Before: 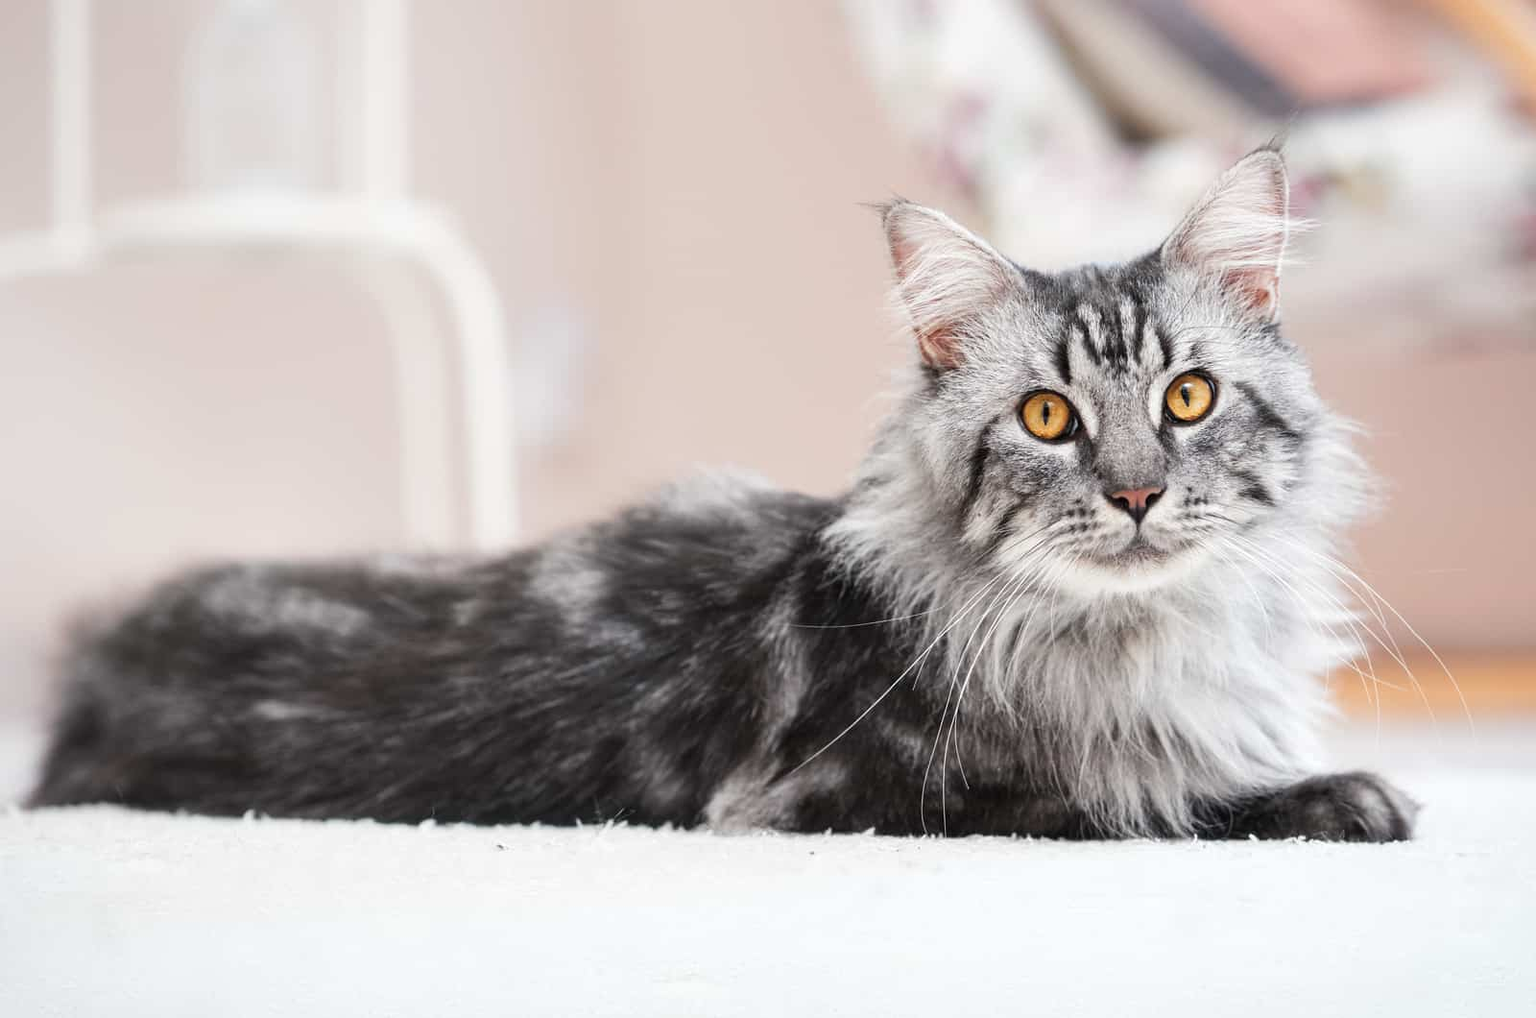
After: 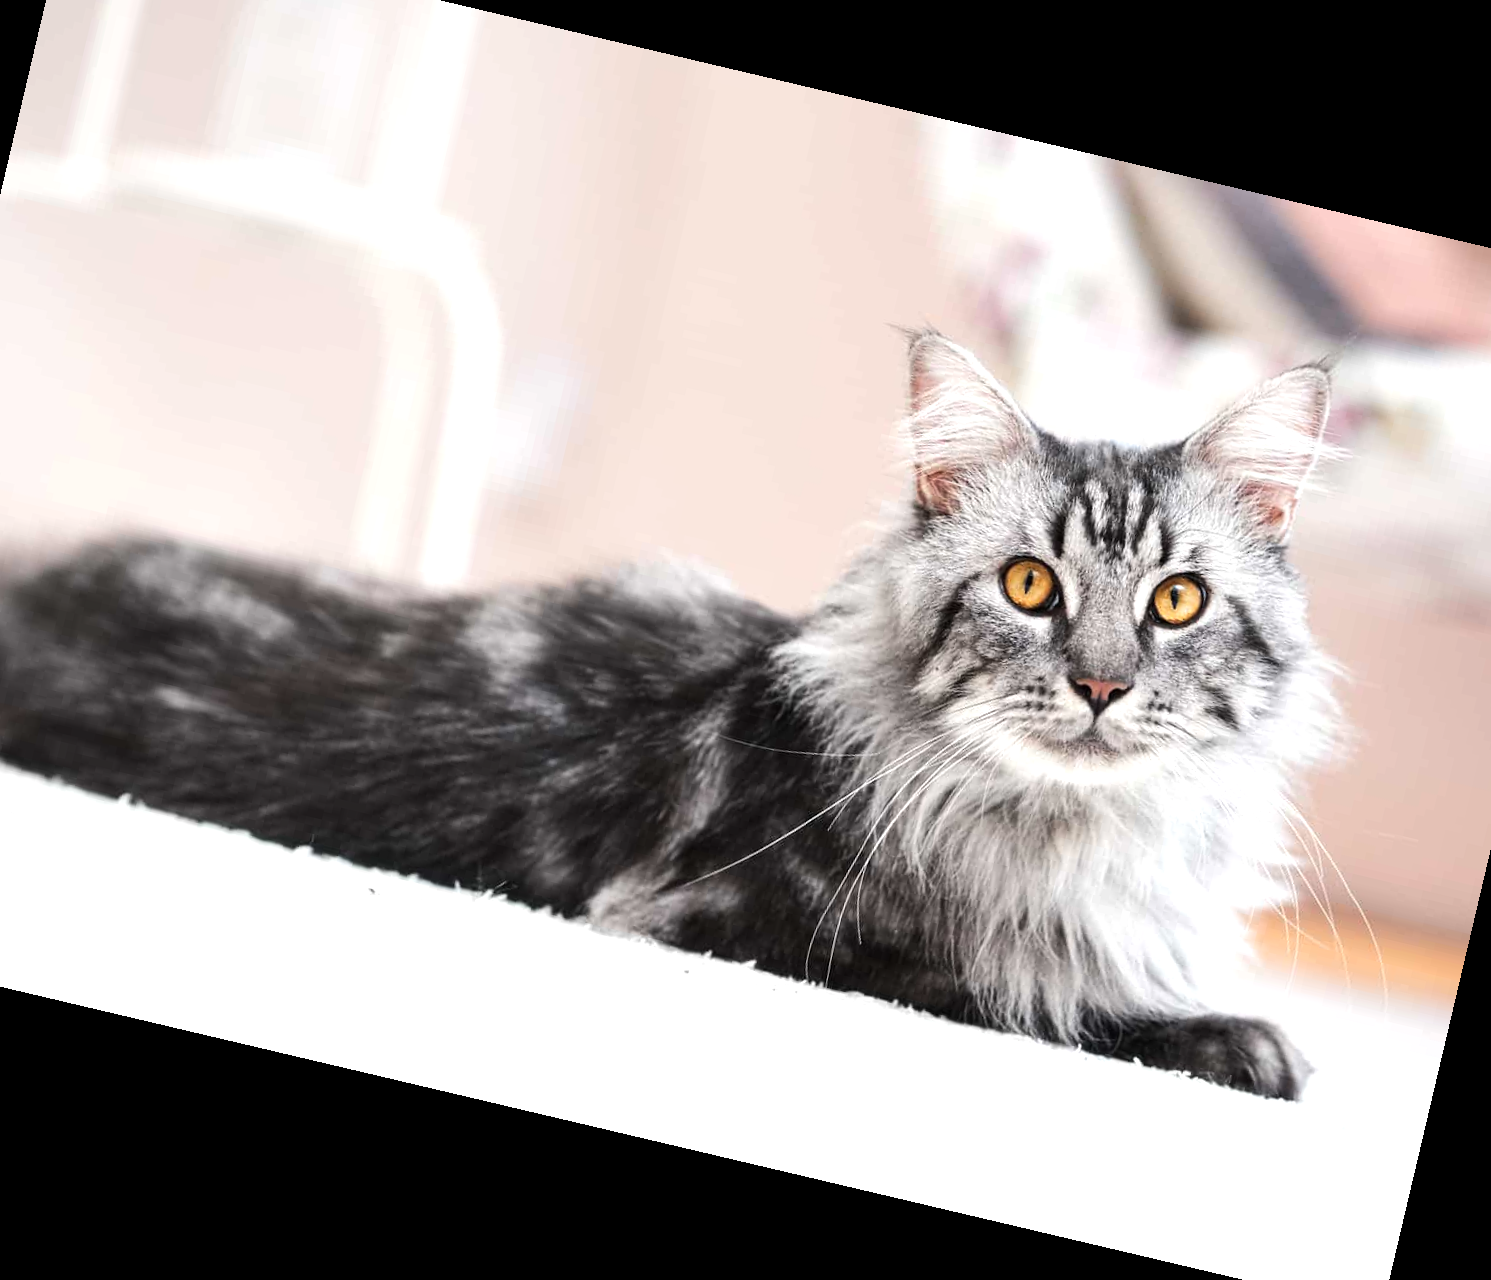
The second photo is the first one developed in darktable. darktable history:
crop: left 9.807%, top 6.259%, right 7.334%, bottom 2.177%
rotate and perspective: rotation 13.27°, automatic cropping off
tone equalizer: -8 EV -0.417 EV, -7 EV -0.389 EV, -6 EV -0.333 EV, -5 EV -0.222 EV, -3 EV 0.222 EV, -2 EV 0.333 EV, -1 EV 0.389 EV, +0 EV 0.417 EV, edges refinement/feathering 500, mask exposure compensation -1.57 EV, preserve details no
